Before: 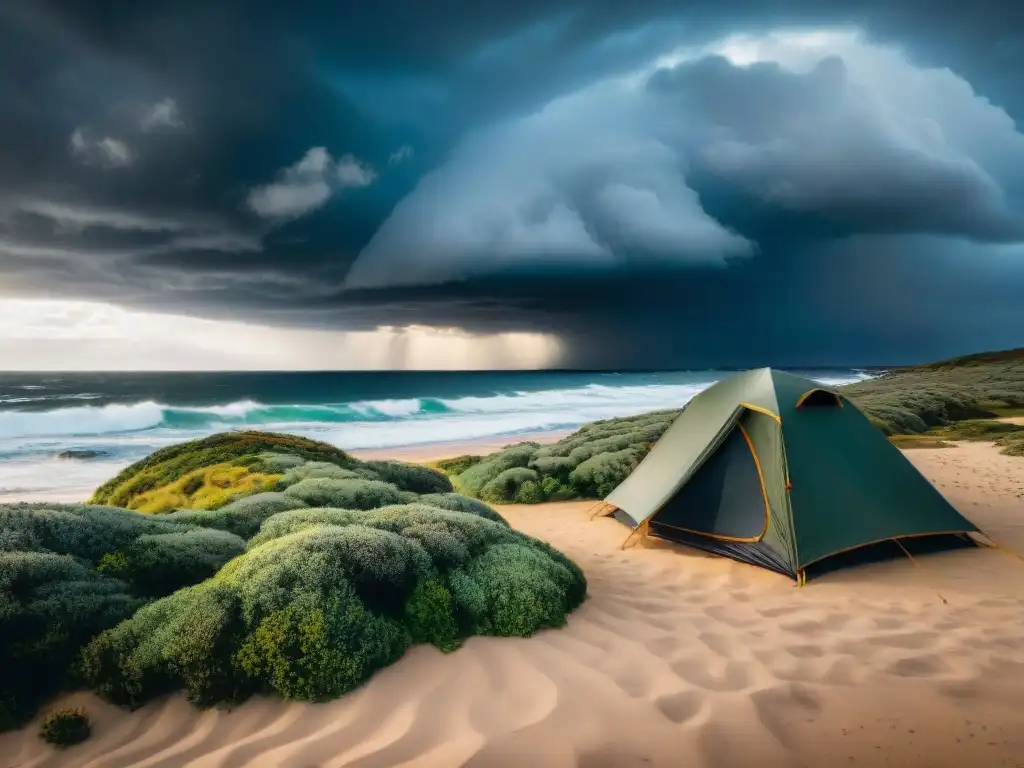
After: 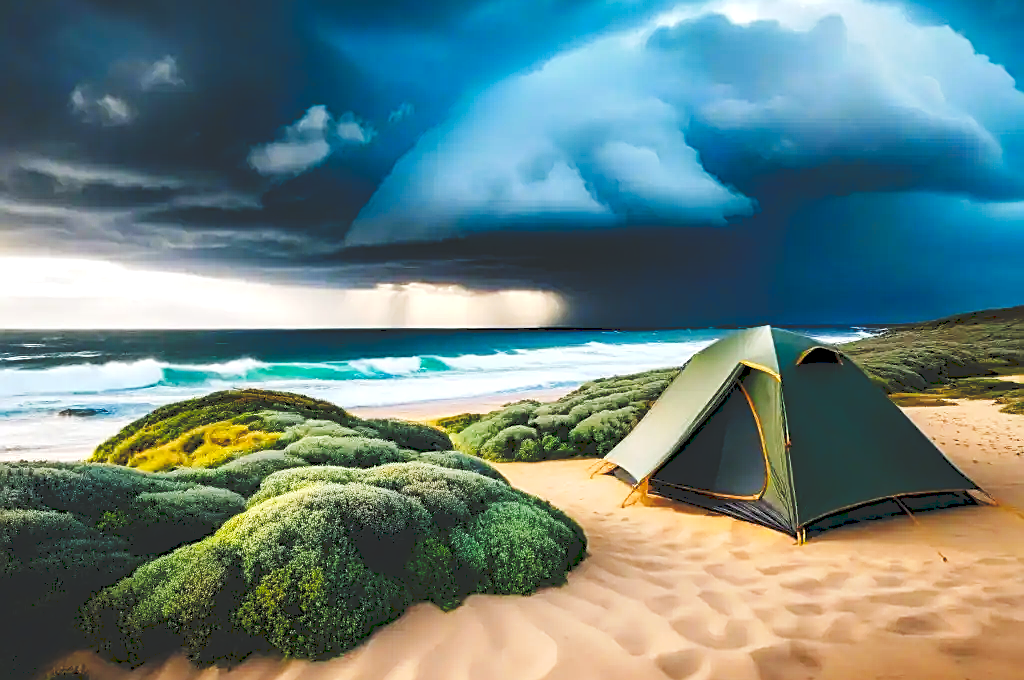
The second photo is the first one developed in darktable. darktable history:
crop and rotate: top 5.541%, bottom 5.864%
color zones: curves: ch0 [(0.068, 0.464) (0.25, 0.5) (0.48, 0.508) (0.75, 0.536) (0.886, 0.476) (0.967, 0.456)]; ch1 [(0.066, 0.456) (0.25, 0.5) (0.616, 0.508) (0.746, 0.56) (0.934, 0.444)]
sharpen: amount 0.734
tone curve: curves: ch0 [(0, 0) (0.003, 0.169) (0.011, 0.173) (0.025, 0.177) (0.044, 0.184) (0.069, 0.191) (0.1, 0.199) (0.136, 0.206) (0.177, 0.221) (0.224, 0.248) (0.277, 0.284) (0.335, 0.344) (0.399, 0.413) (0.468, 0.497) (0.543, 0.594) (0.623, 0.691) (0.709, 0.779) (0.801, 0.868) (0.898, 0.931) (1, 1)], preserve colors none
haze removal: compatibility mode true, adaptive false
color balance rgb: perceptual saturation grading › global saturation 27.592%, perceptual saturation grading › highlights -25.624%, perceptual saturation grading › shadows 25.353%, perceptual brilliance grading › global brilliance 2.482%, perceptual brilliance grading › highlights -3.52%
tone equalizer: -8 EV -0.432 EV, -7 EV -0.368 EV, -6 EV -0.336 EV, -5 EV -0.256 EV, -3 EV 0.202 EV, -2 EV 0.355 EV, -1 EV 0.396 EV, +0 EV 0.408 EV
